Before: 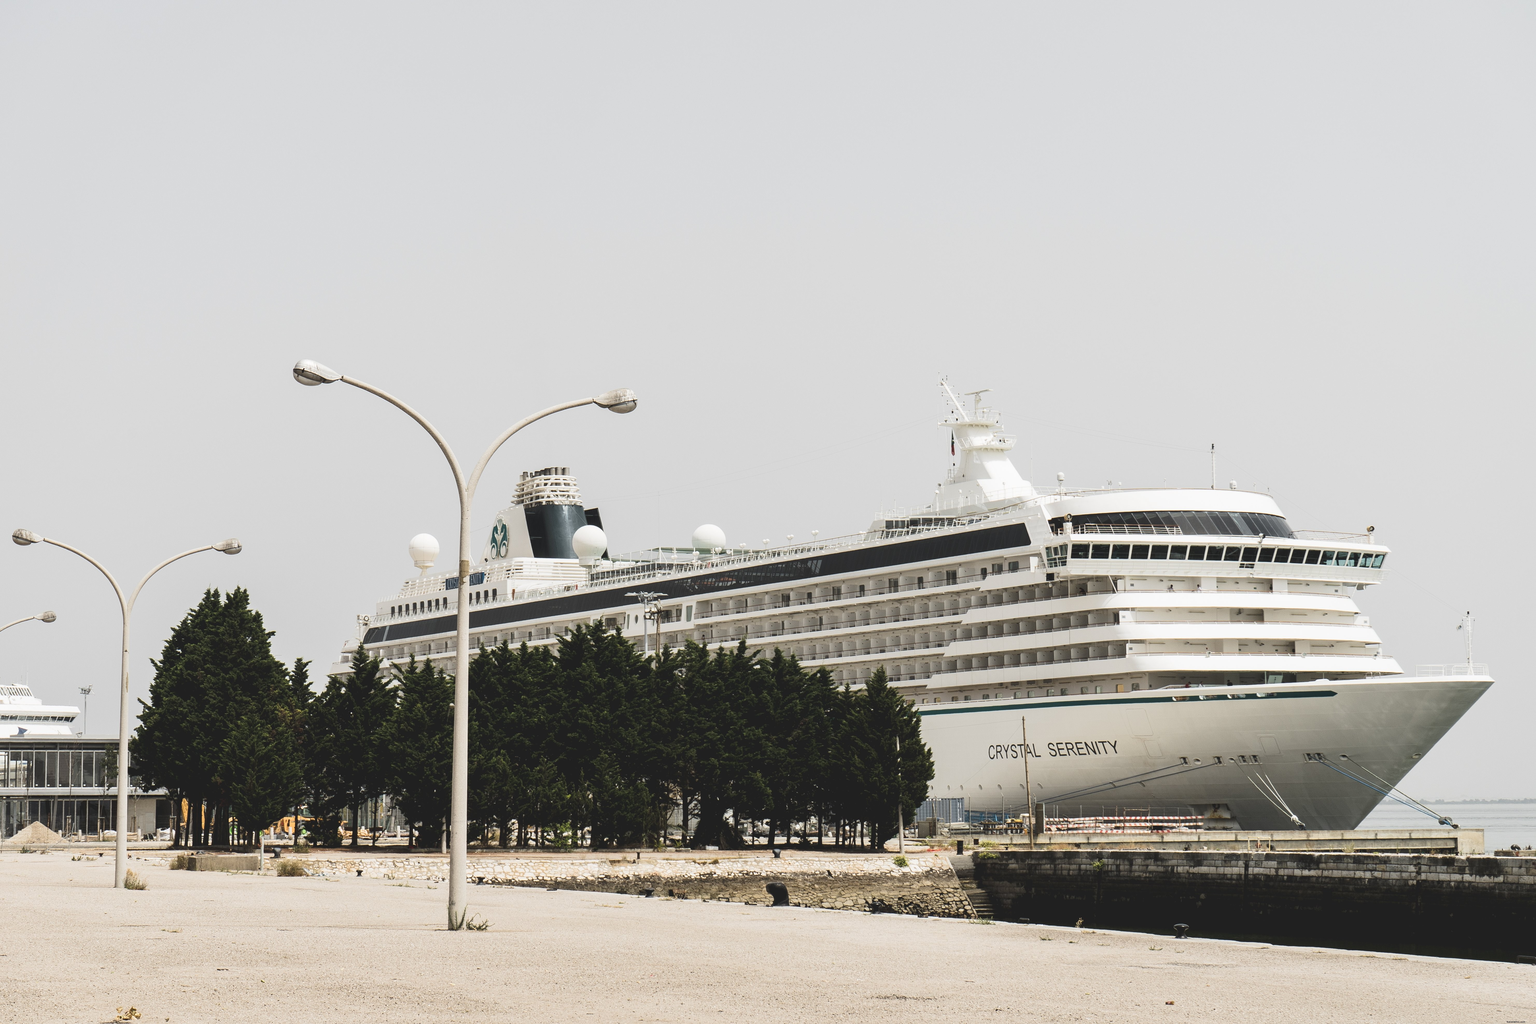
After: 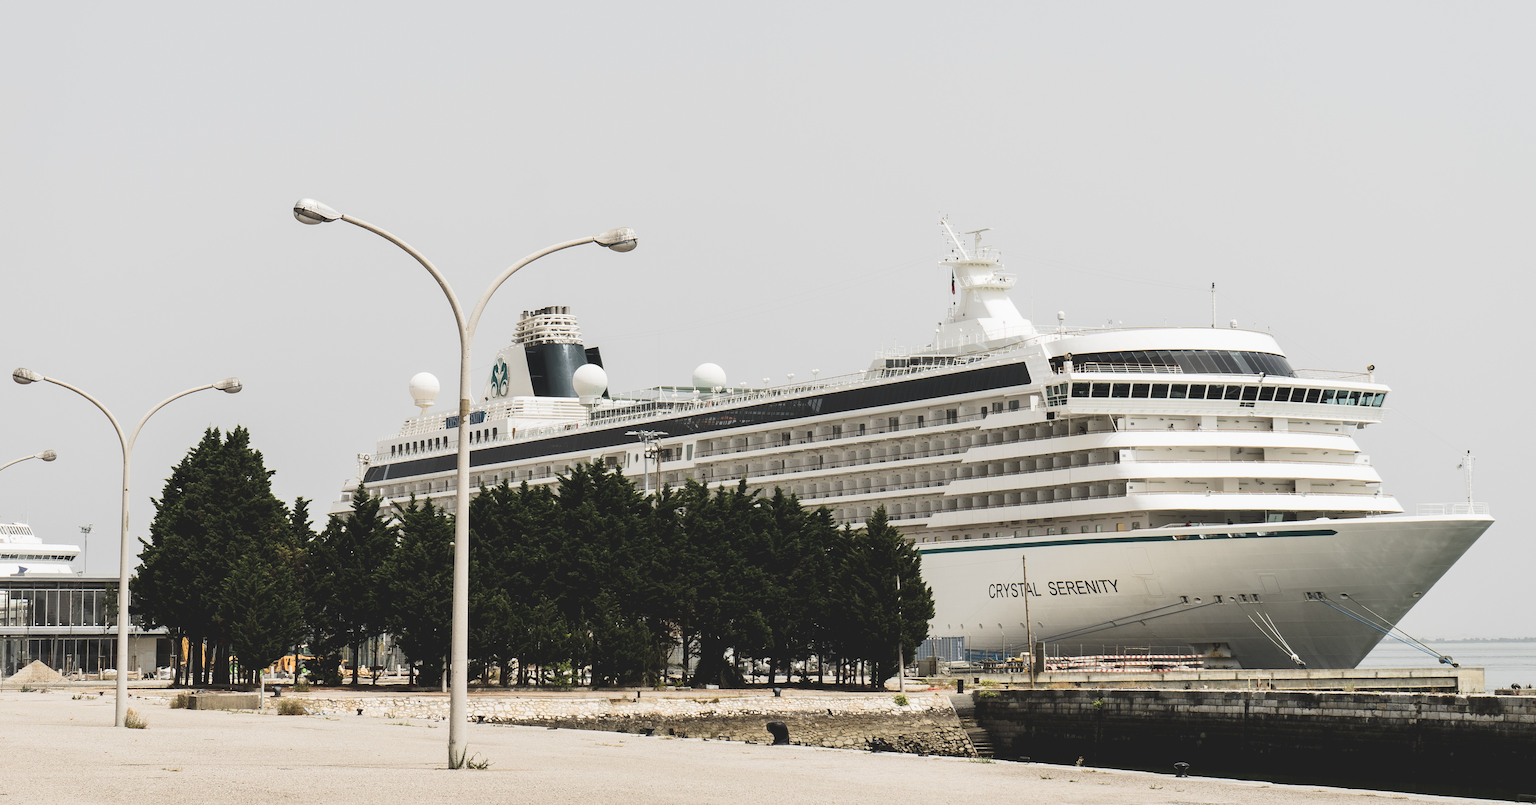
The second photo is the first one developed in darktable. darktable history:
crop and rotate: top 15.774%, bottom 5.506%
exposure: compensate highlight preservation false
